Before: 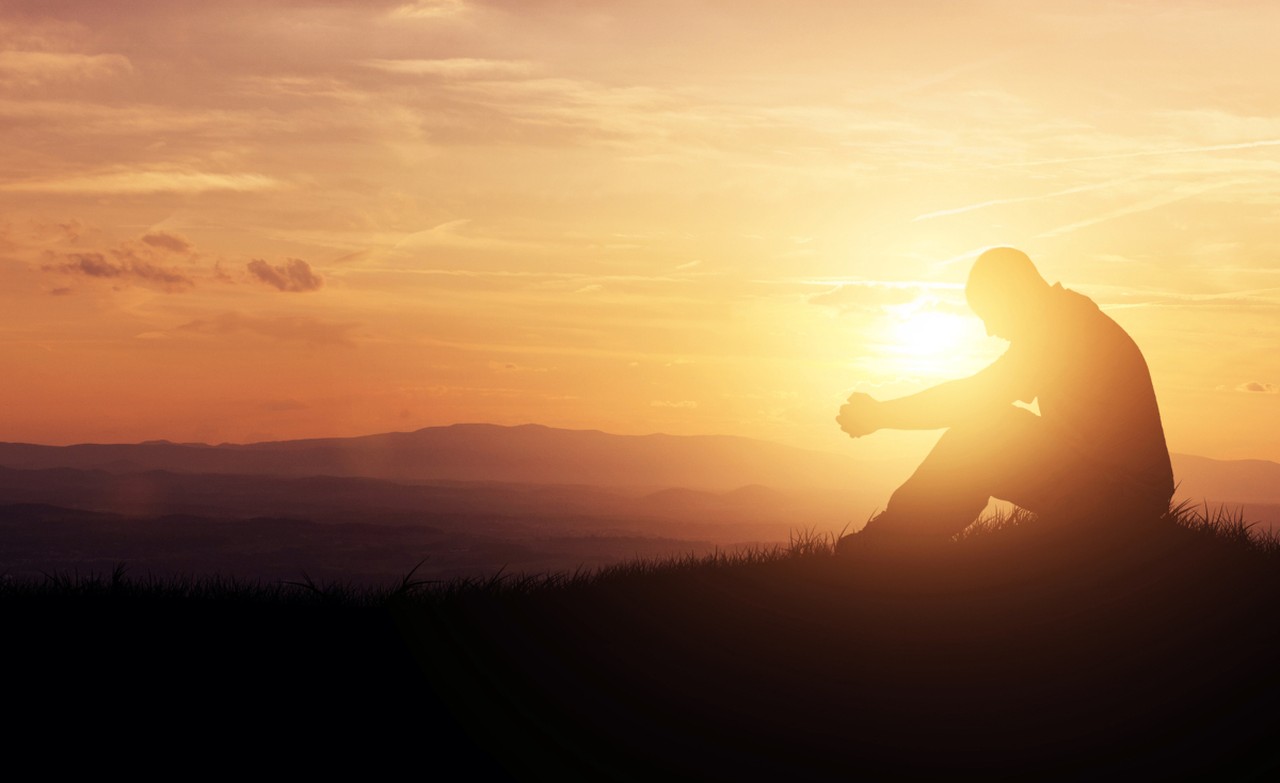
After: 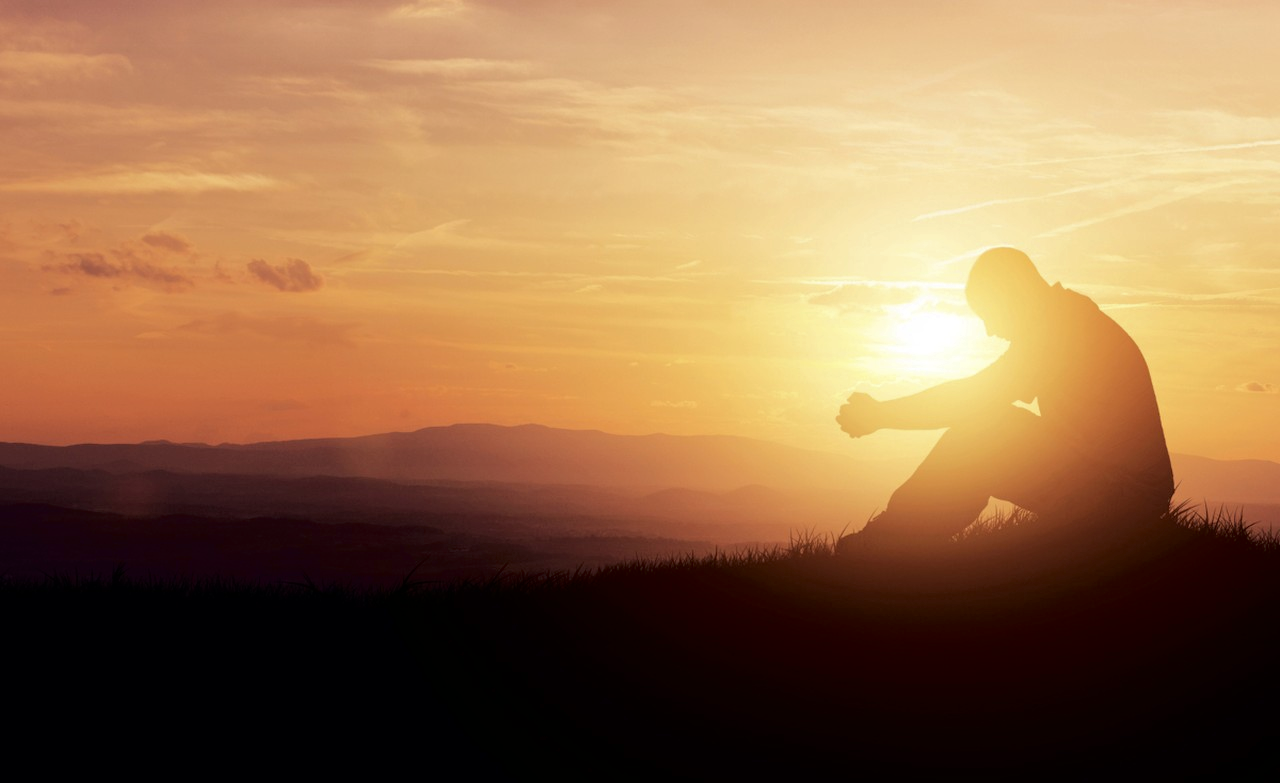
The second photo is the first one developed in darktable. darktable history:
tone curve: curves: ch0 [(0, 0) (0.003, 0.001) (0.011, 0.002) (0.025, 0.007) (0.044, 0.015) (0.069, 0.022) (0.1, 0.03) (0.136, 0.056) (0.177, 0.115) (0.224, 0.177) (0.277, 0.244) (0.335, 0.322) (0.399, 0.398) (0.468, 0.471) (0.543, 0.545) (0.623, 0.614) (0.709, 0.685) (0.801, 0.765) (0.898, 0.867) (1, 1)], color space Lab, independent channels, preserve colors none
